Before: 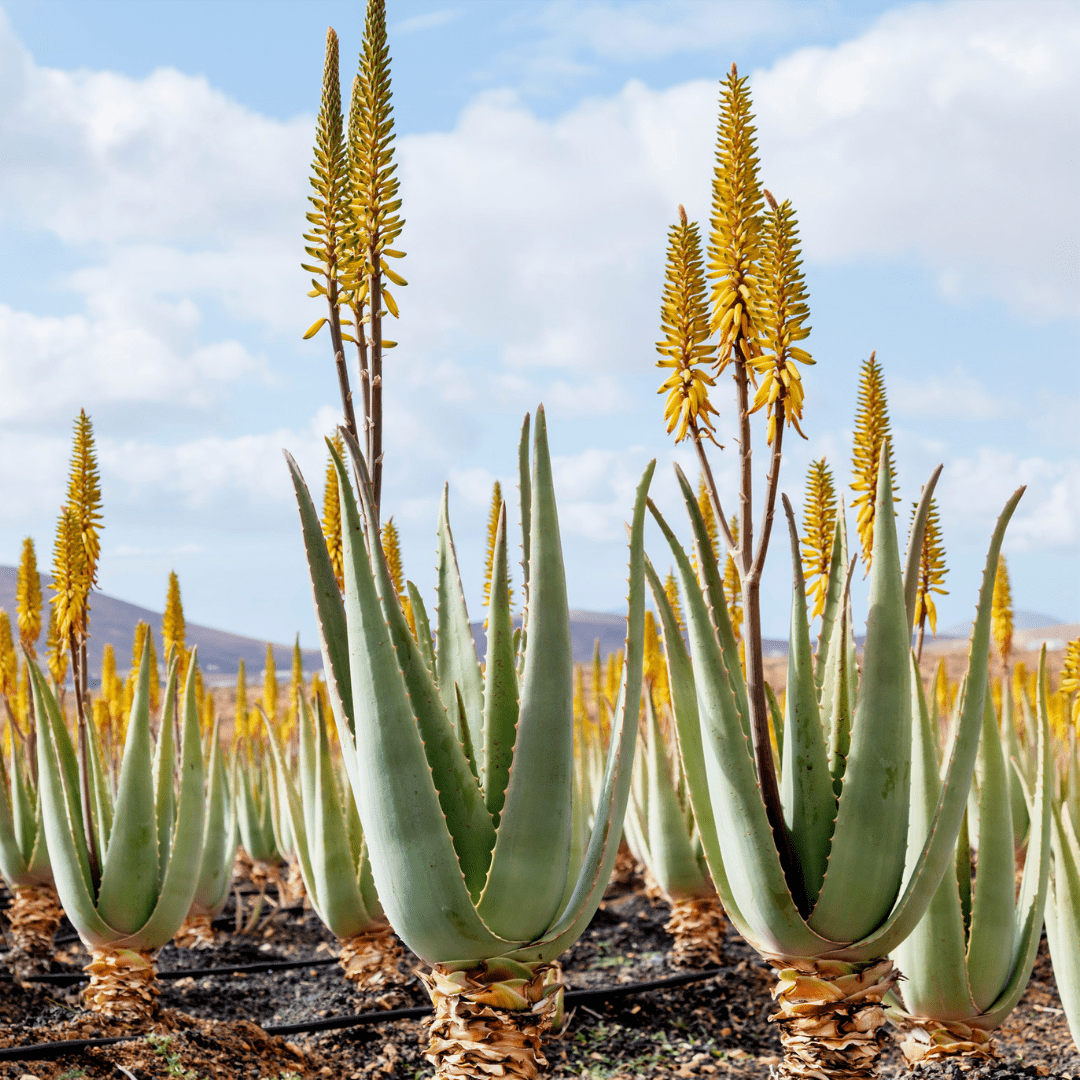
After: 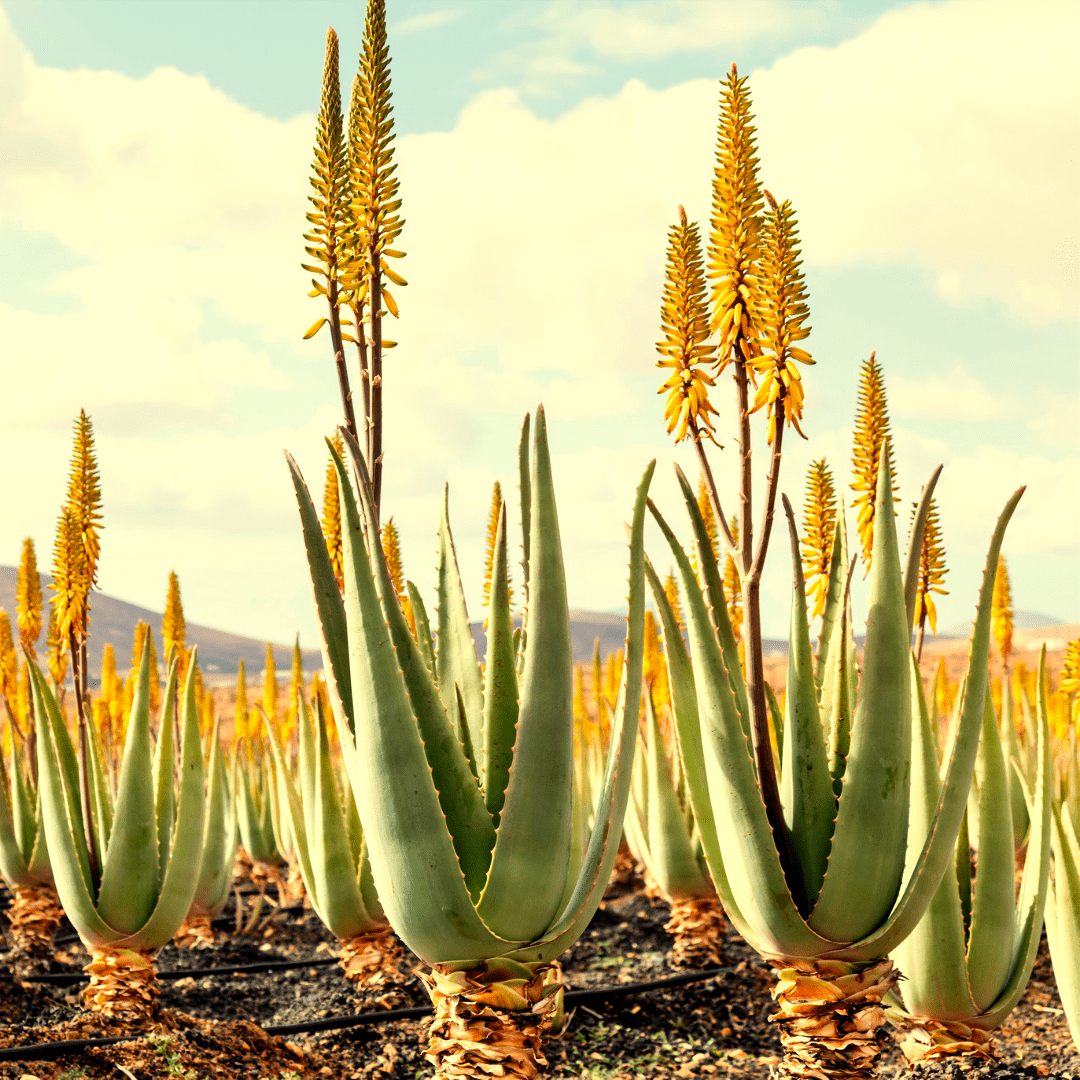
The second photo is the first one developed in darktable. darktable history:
white balance: red 1.08, blue 0.791
tone equalizer: -8 EV -0.417 EV, -7 EV -0.389 EV, -6 EV -0.333 EV, -5 EV -0.222 EV, -3 EV 0.222 EV, -2 EV 0.333 EV, -1 EV 0.389 EV, +0 EV 0.417 EV, edges refinement/feathering 500, mask exposure compensation -1.57 EV, preserve details no
contrast brightness saturation: contrast 0.04, saturation 0.16
